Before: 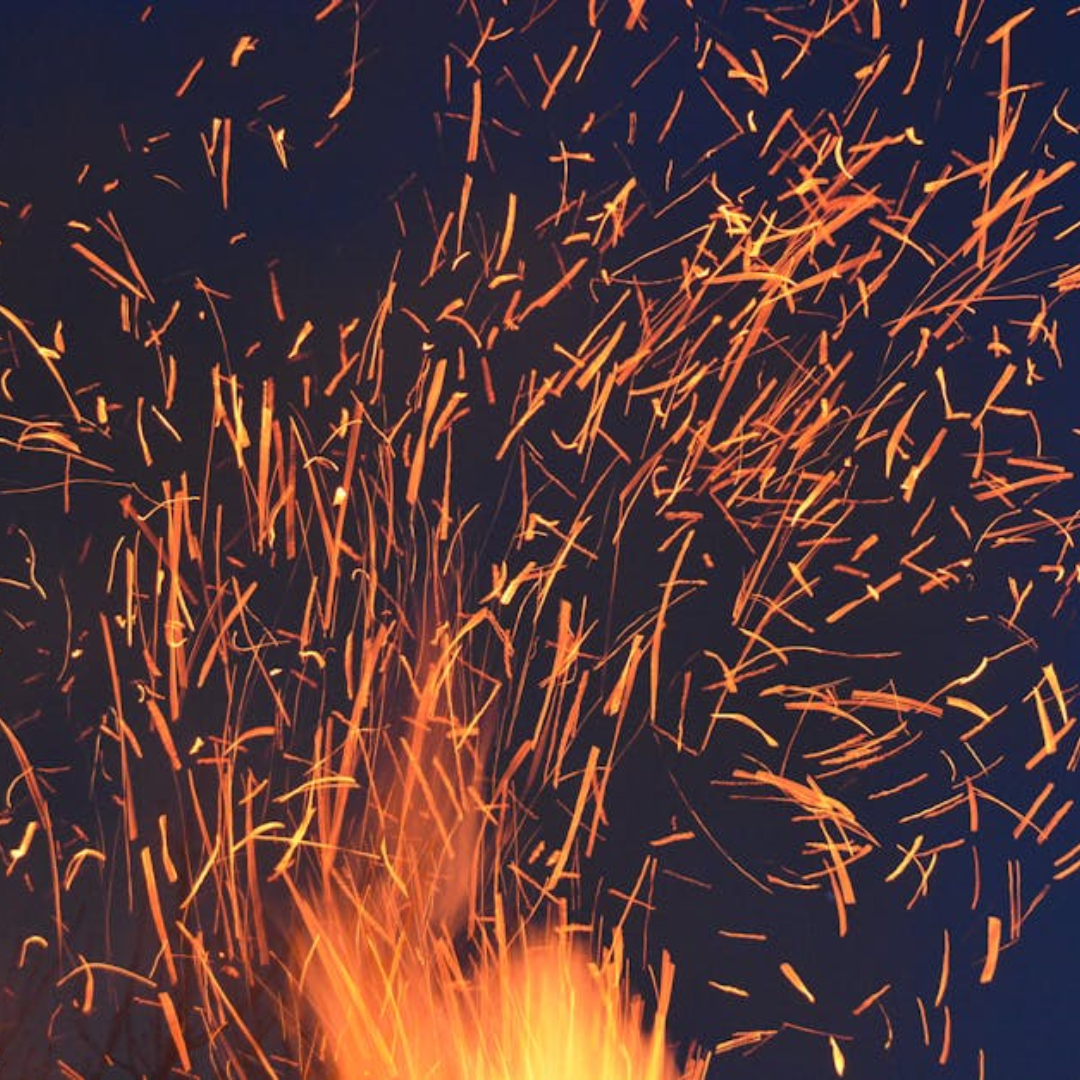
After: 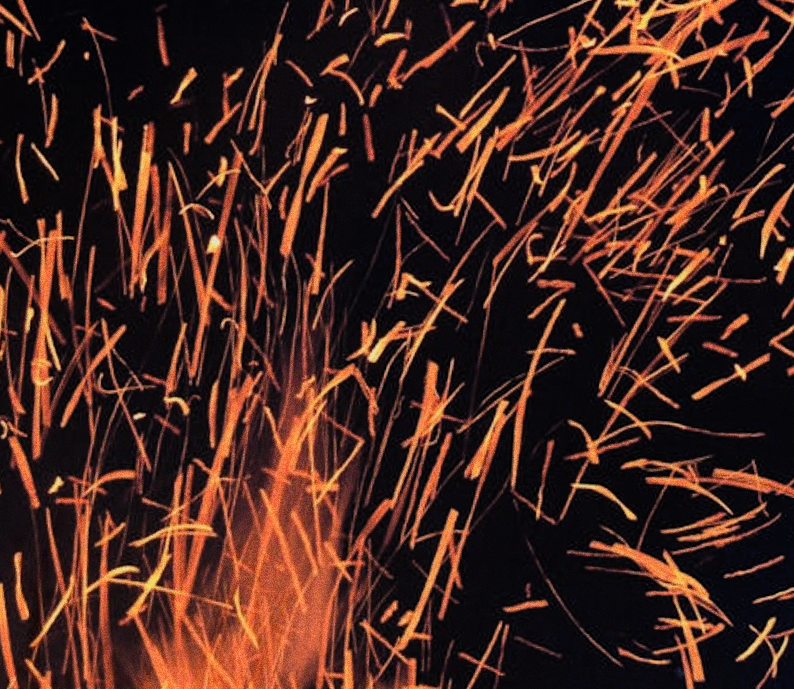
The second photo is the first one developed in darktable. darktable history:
filmic rgb: black relative exposure -5 EV, white relative exposure 3.5 EV, hardness 3.19, contrast 1.4, highlights saturation mix -50%
grain: coarseness 0.09 ISO, strength 40%
contrast equalizer: octaves 7, y [[0.6 ×6], [0.55 ×6], [0 ×6], [0 ×6], [0 ×6]], mix -0.2
crop and rotate: angle -3.37°, left 9.79%, top 20.73%, right 12.42%, bottom 11.82%
